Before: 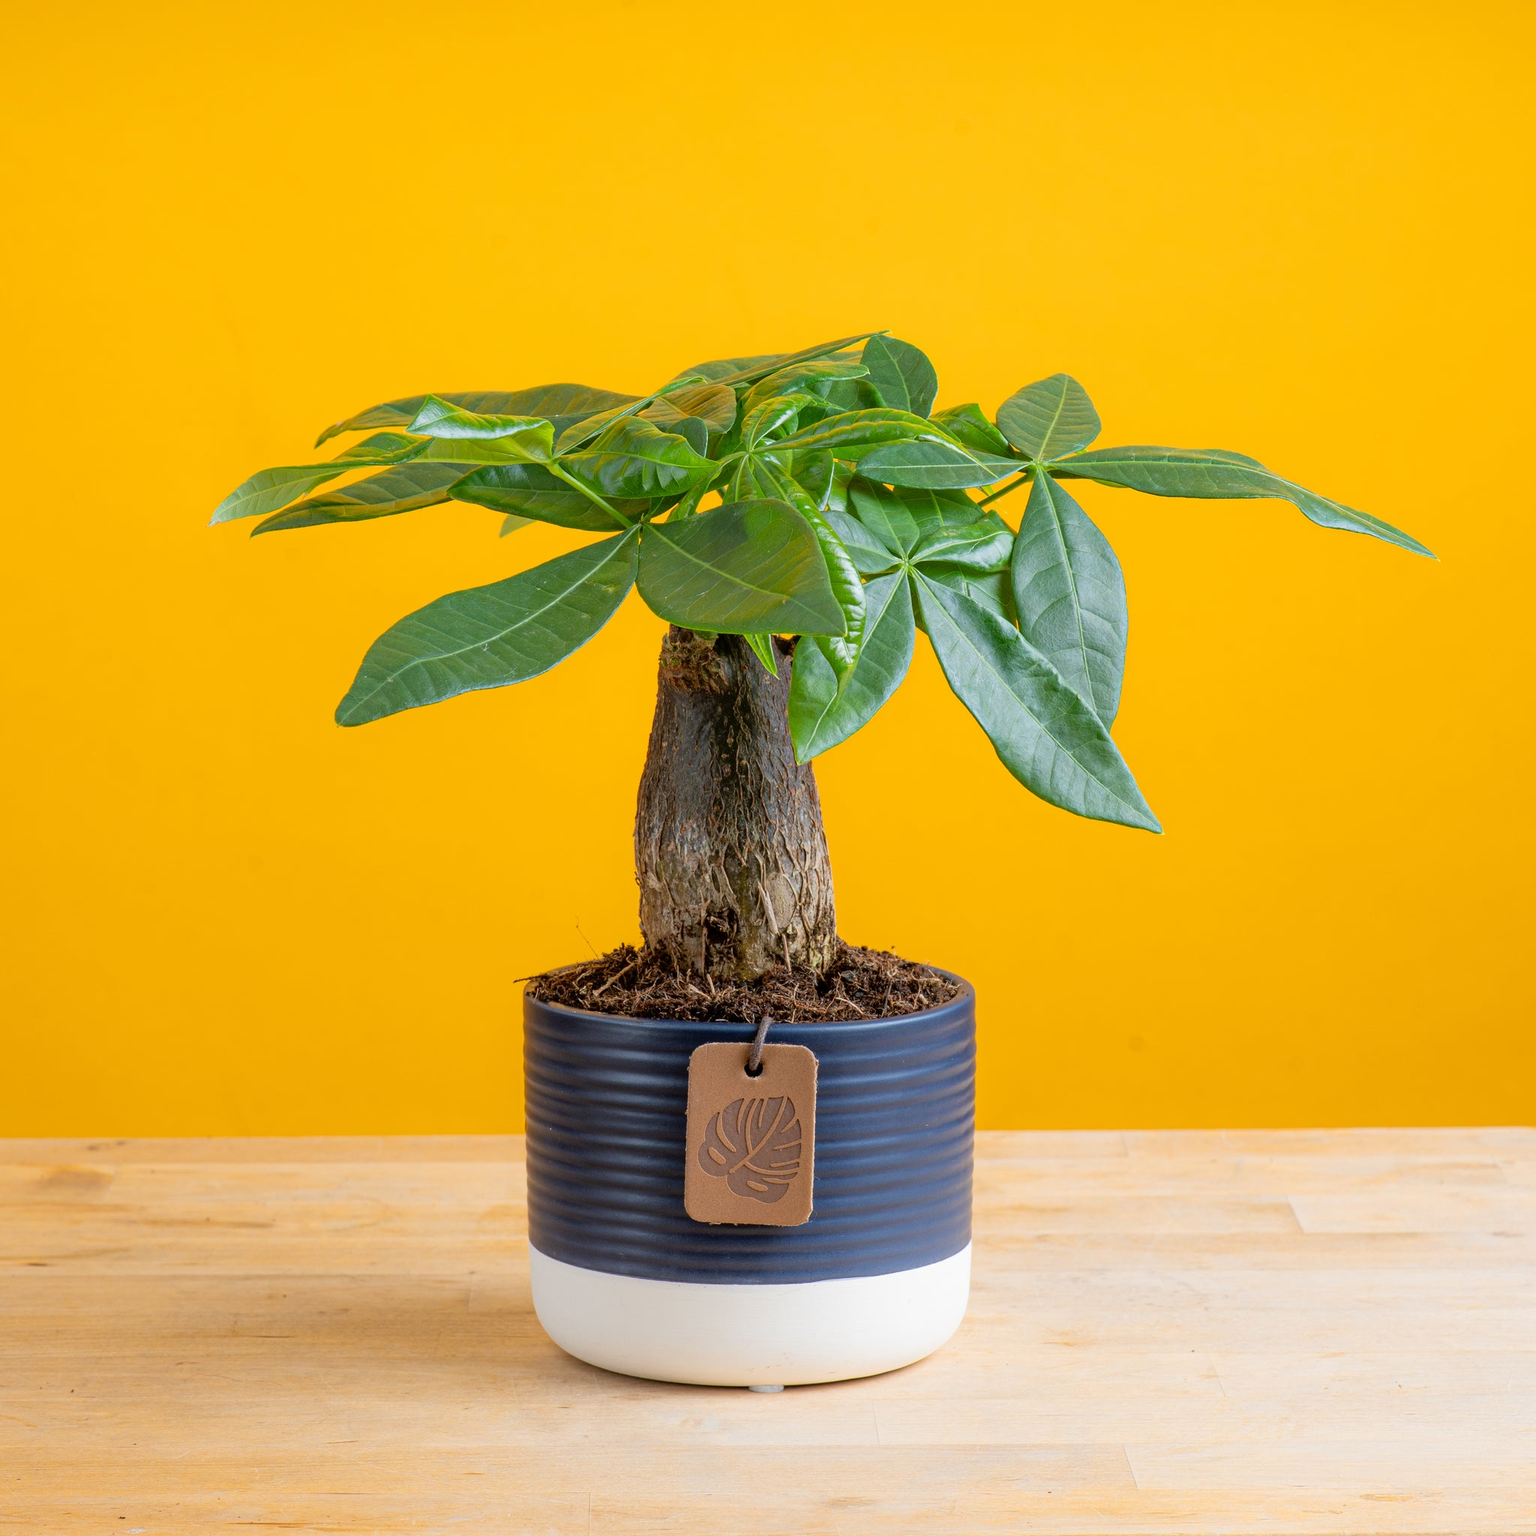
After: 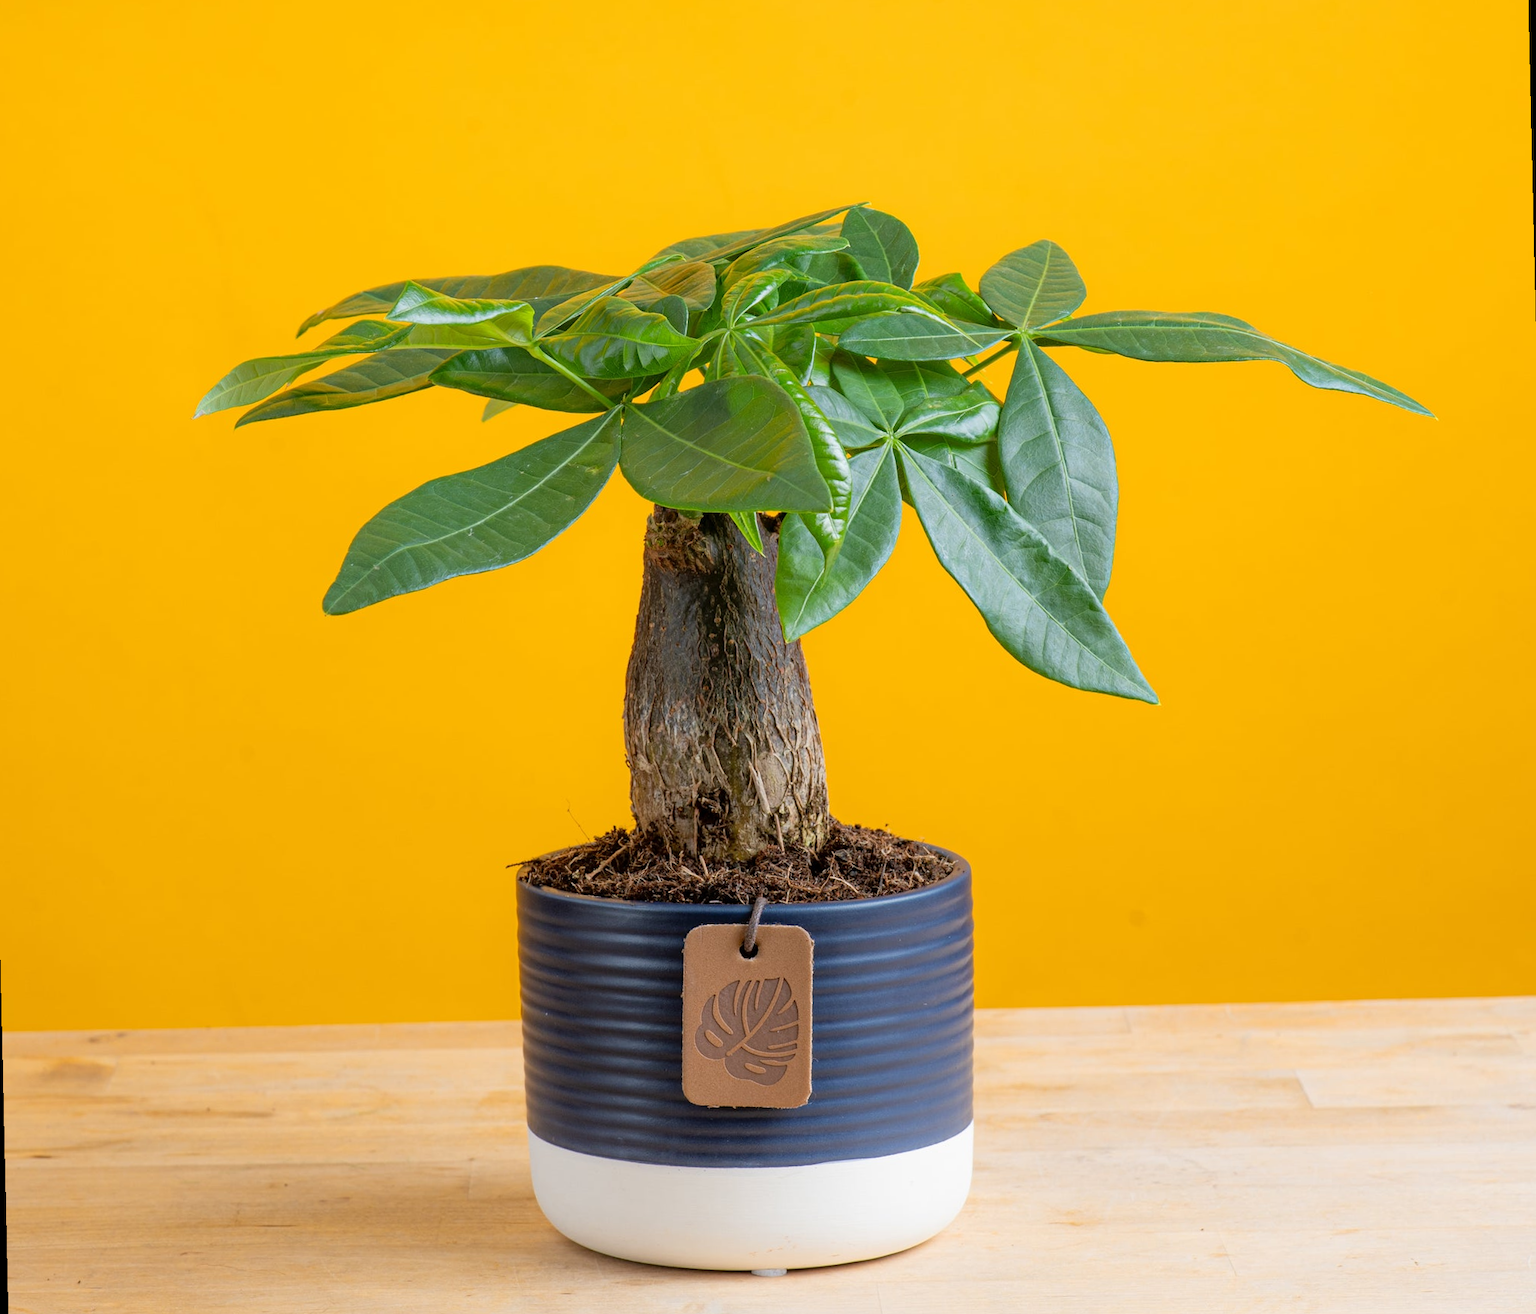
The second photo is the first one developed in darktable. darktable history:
crop and rotate: top 5.609%, bottom 5.609%
rotate and perspective: rotation -1.32°, lens shift (horizontal) -0.031, crop left 0.015, crop right 0.985, crop top 0.047, crop bottom 0.982
